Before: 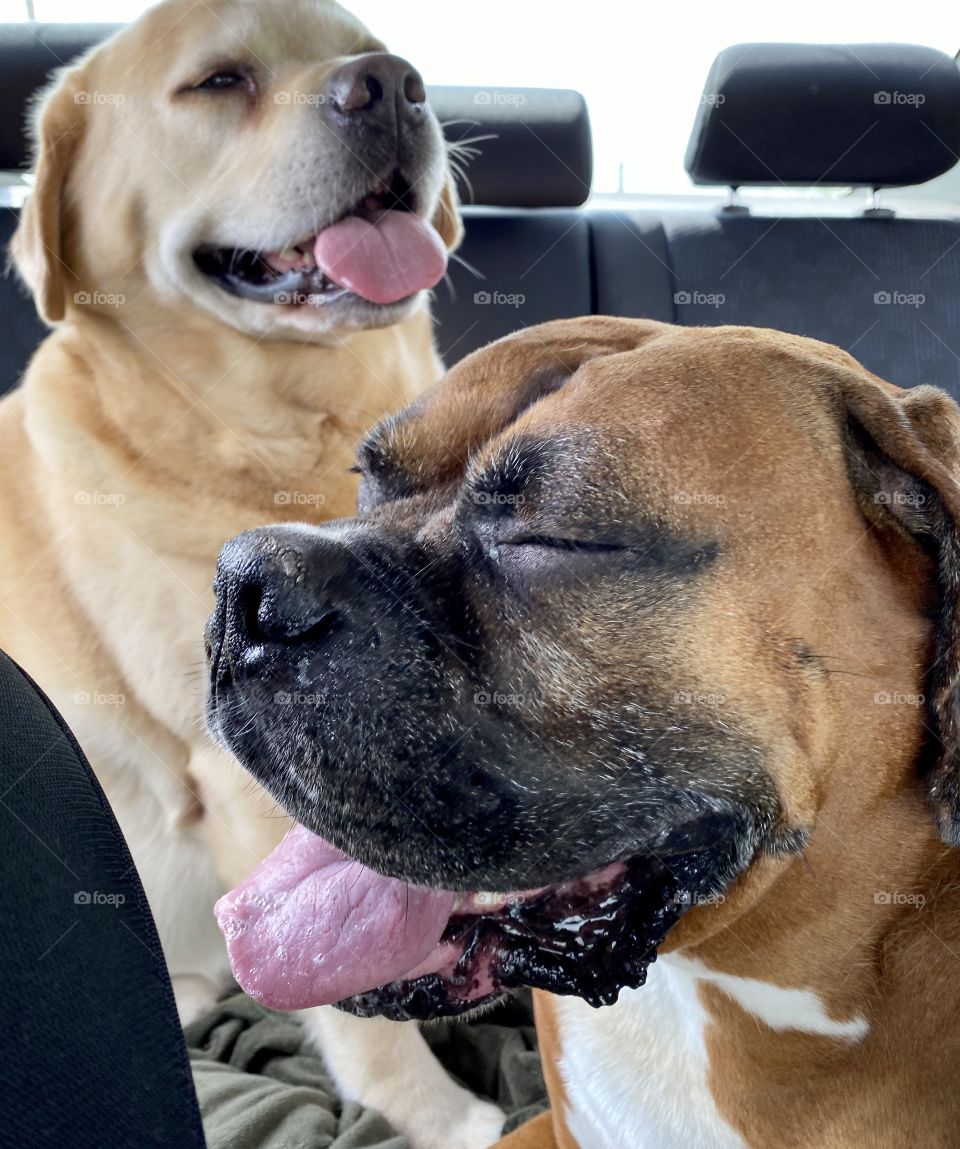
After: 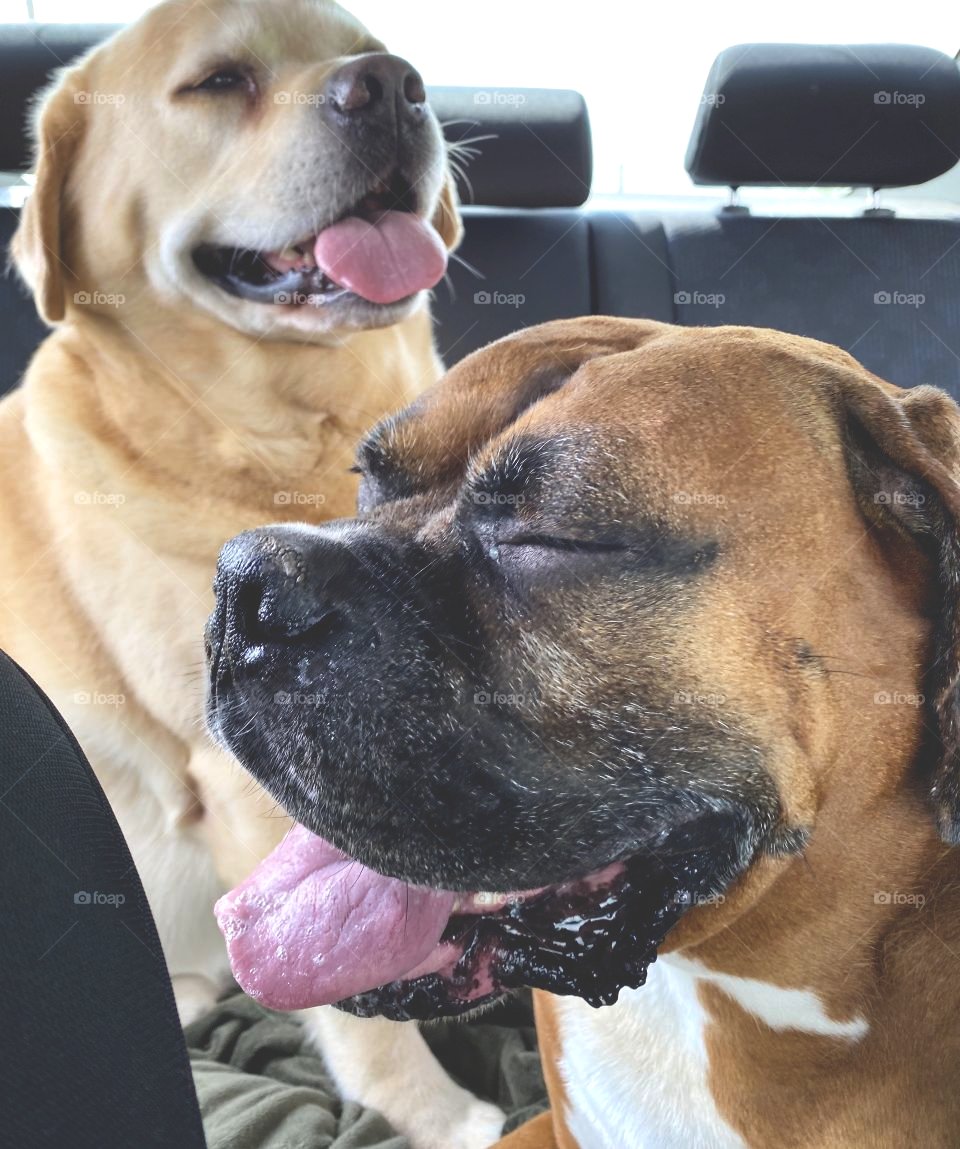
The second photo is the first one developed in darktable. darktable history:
exposure: black level correction -0.03, compensate highlight preservation false
color balance rgb: global offset › luminance 0.494%, global offset › hue 56.35°, perceptual saturation grading › global saturation -0.577%, global vibrance 30.043%, contrast 10.04%
